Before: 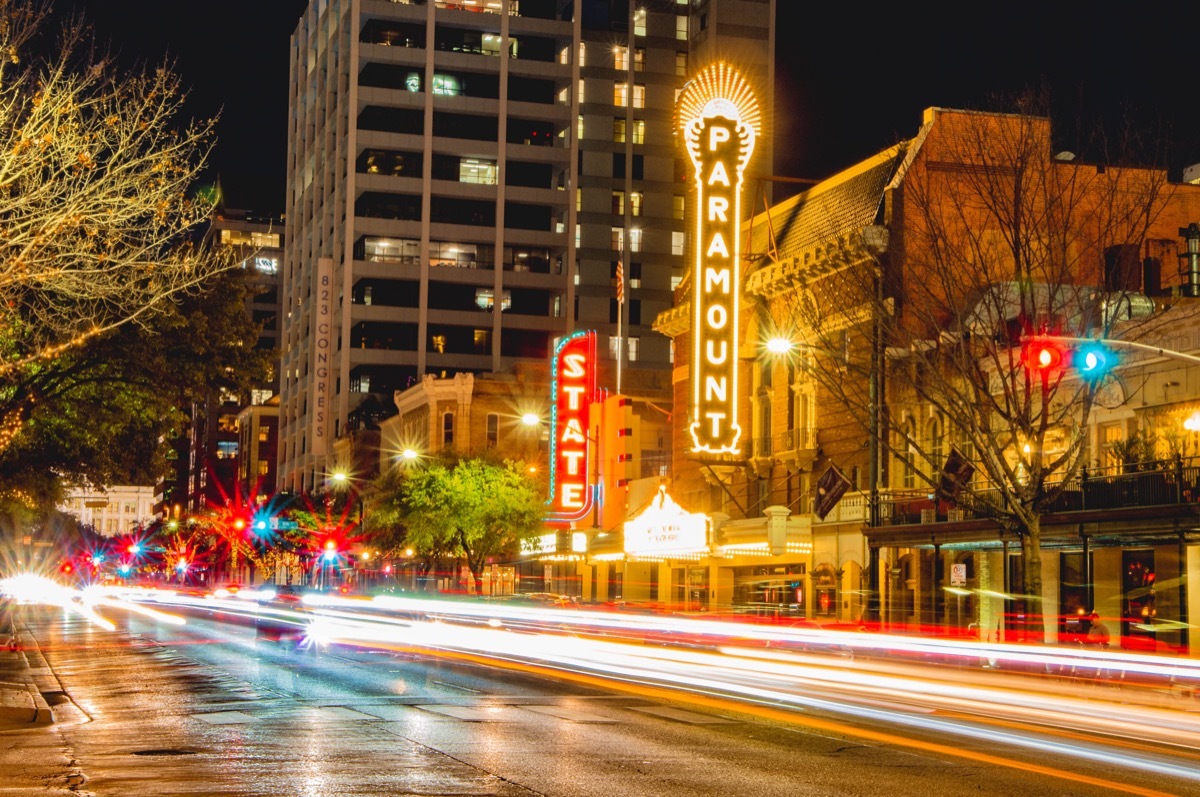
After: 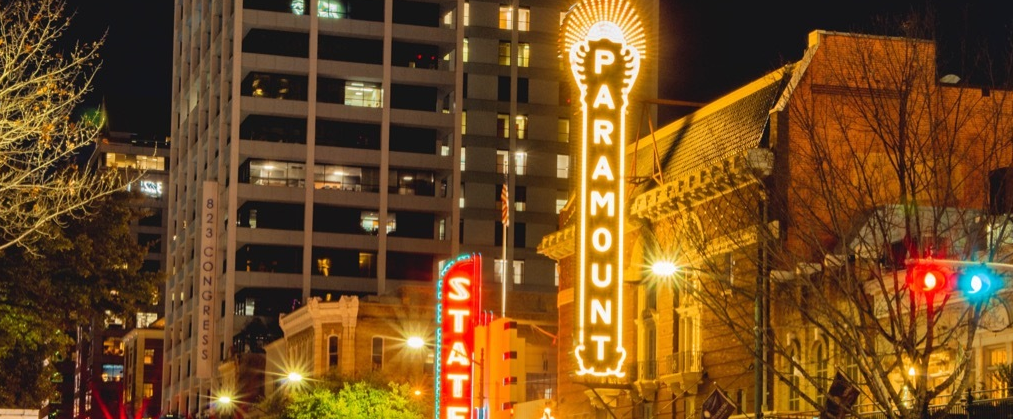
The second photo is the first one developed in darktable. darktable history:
crop and rotate: left 9.654%, top 9.685%, right 5.851%, bottom 37.698%
